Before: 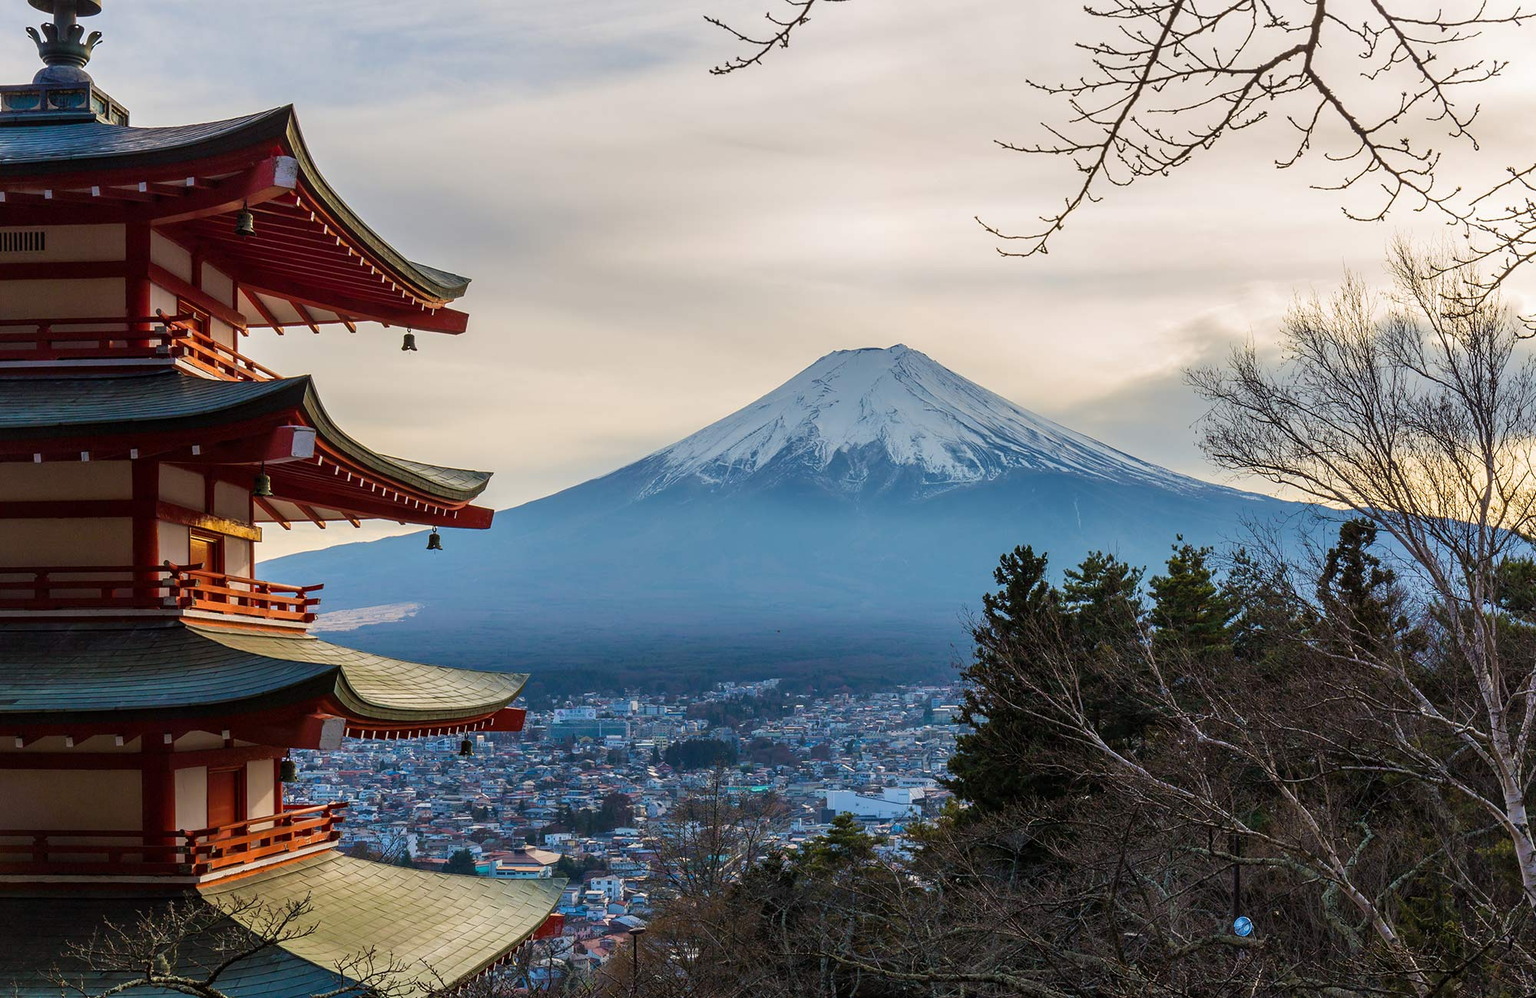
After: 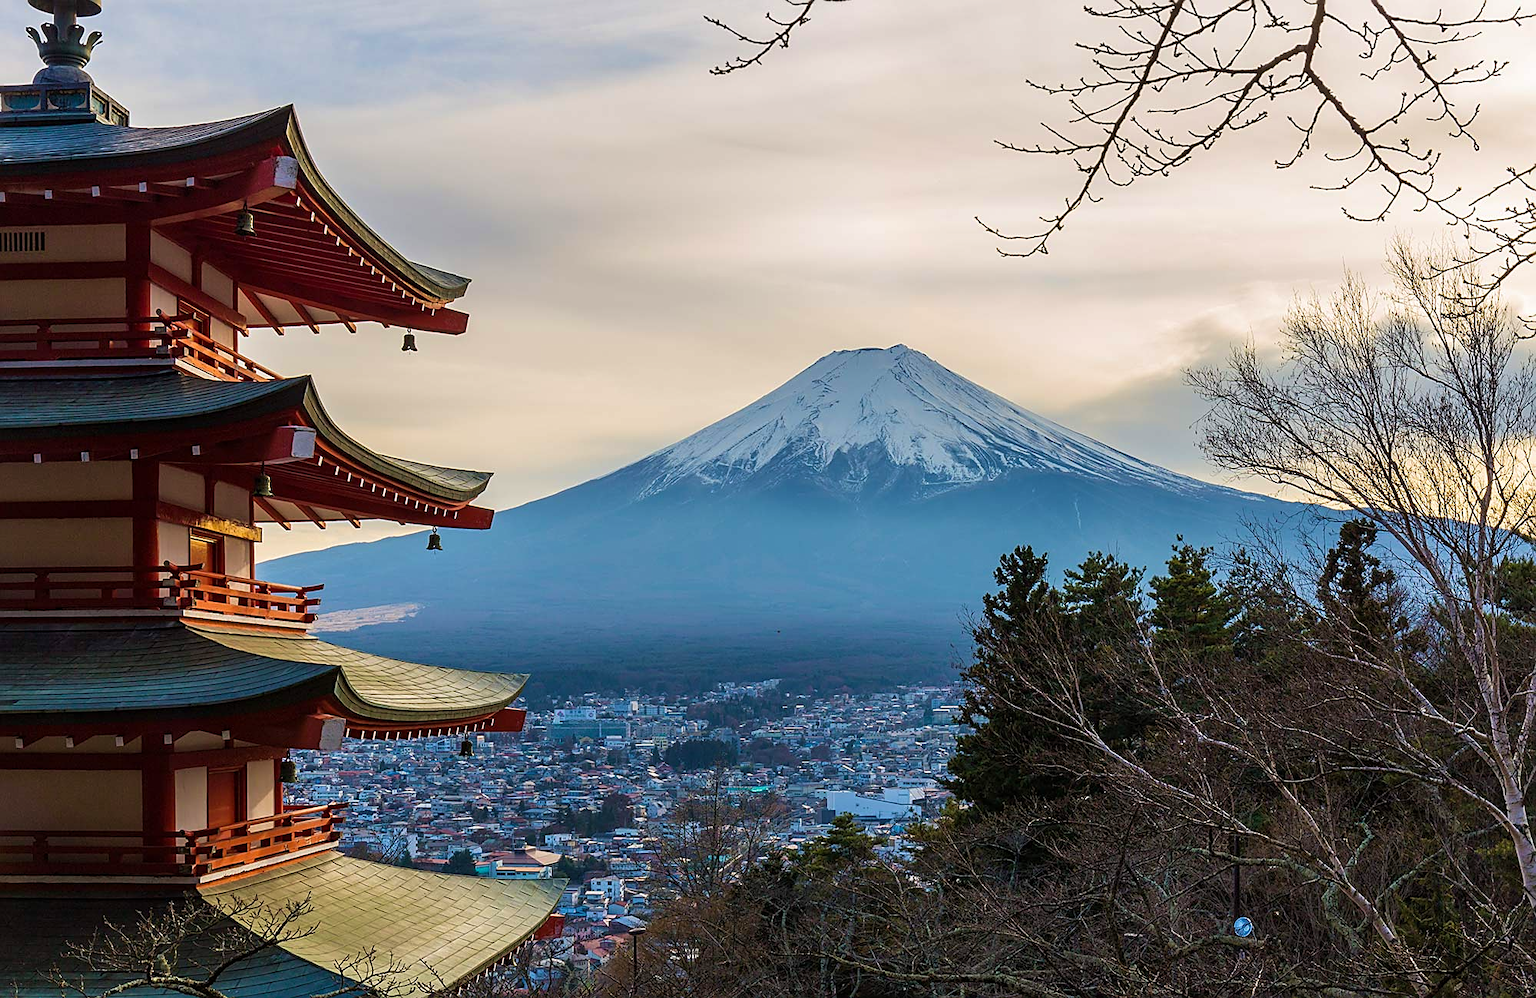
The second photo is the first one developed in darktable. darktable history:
exposure: compensate highlight preservation false
velvia: on, module defaults
sharpen: on, module defaults
